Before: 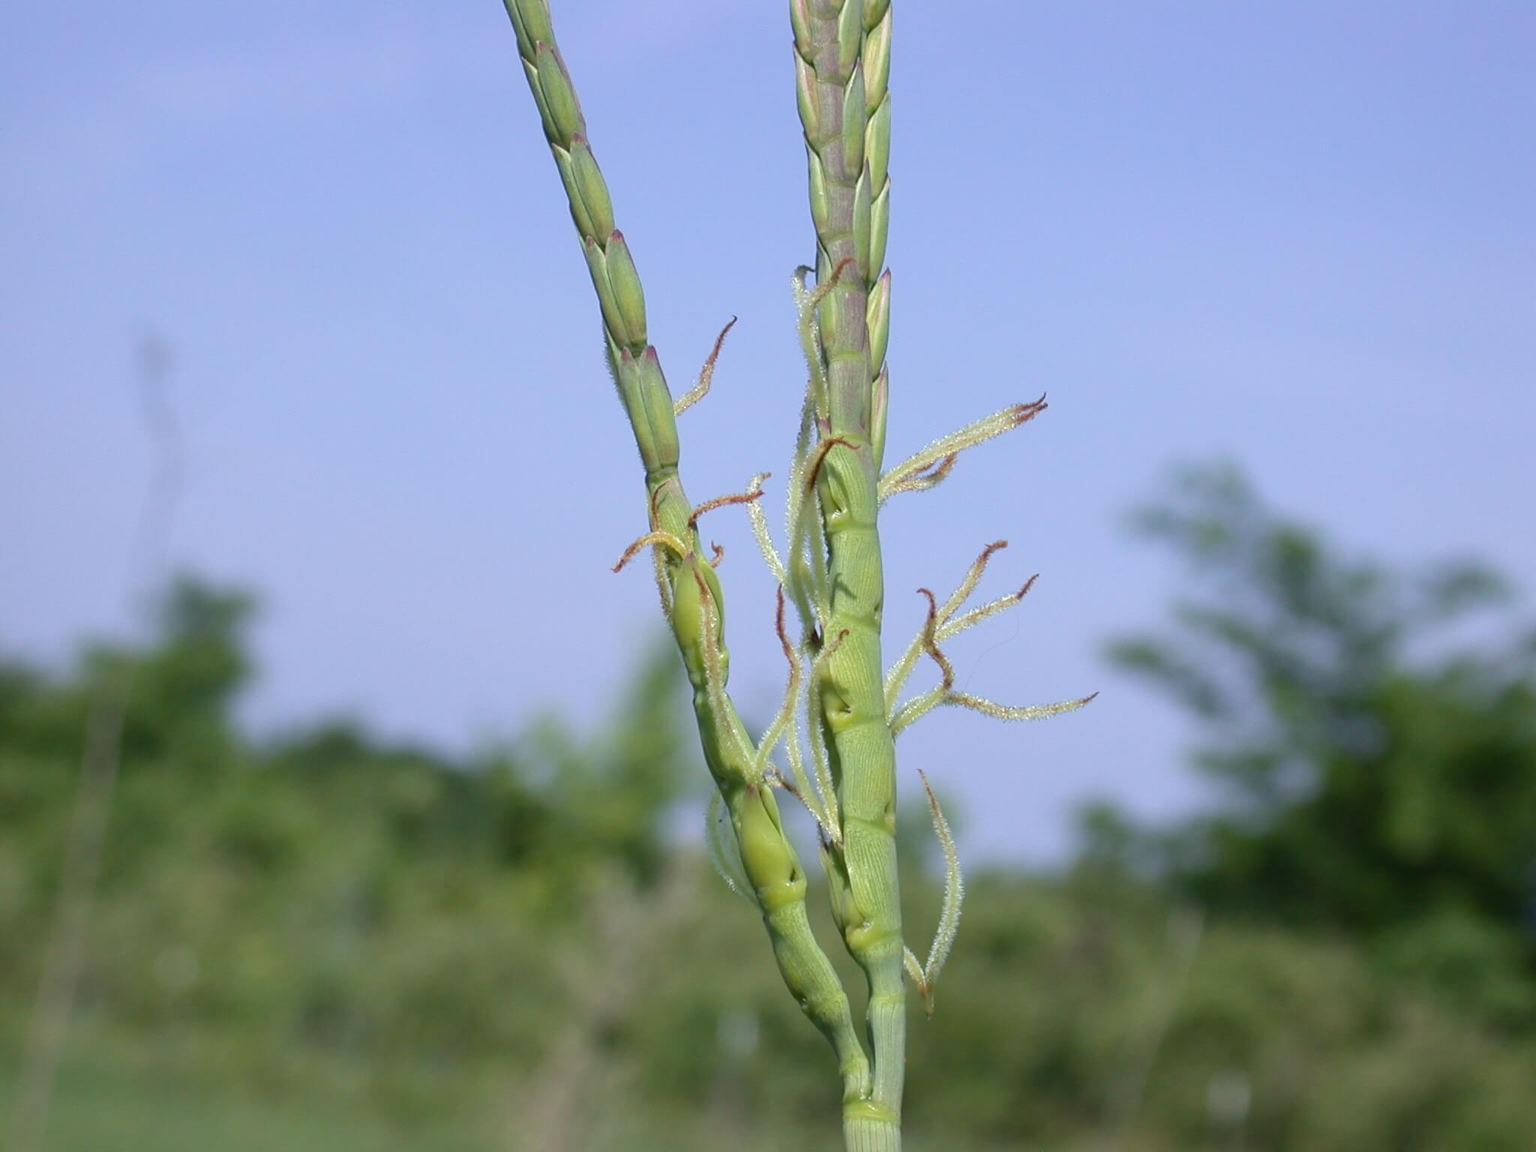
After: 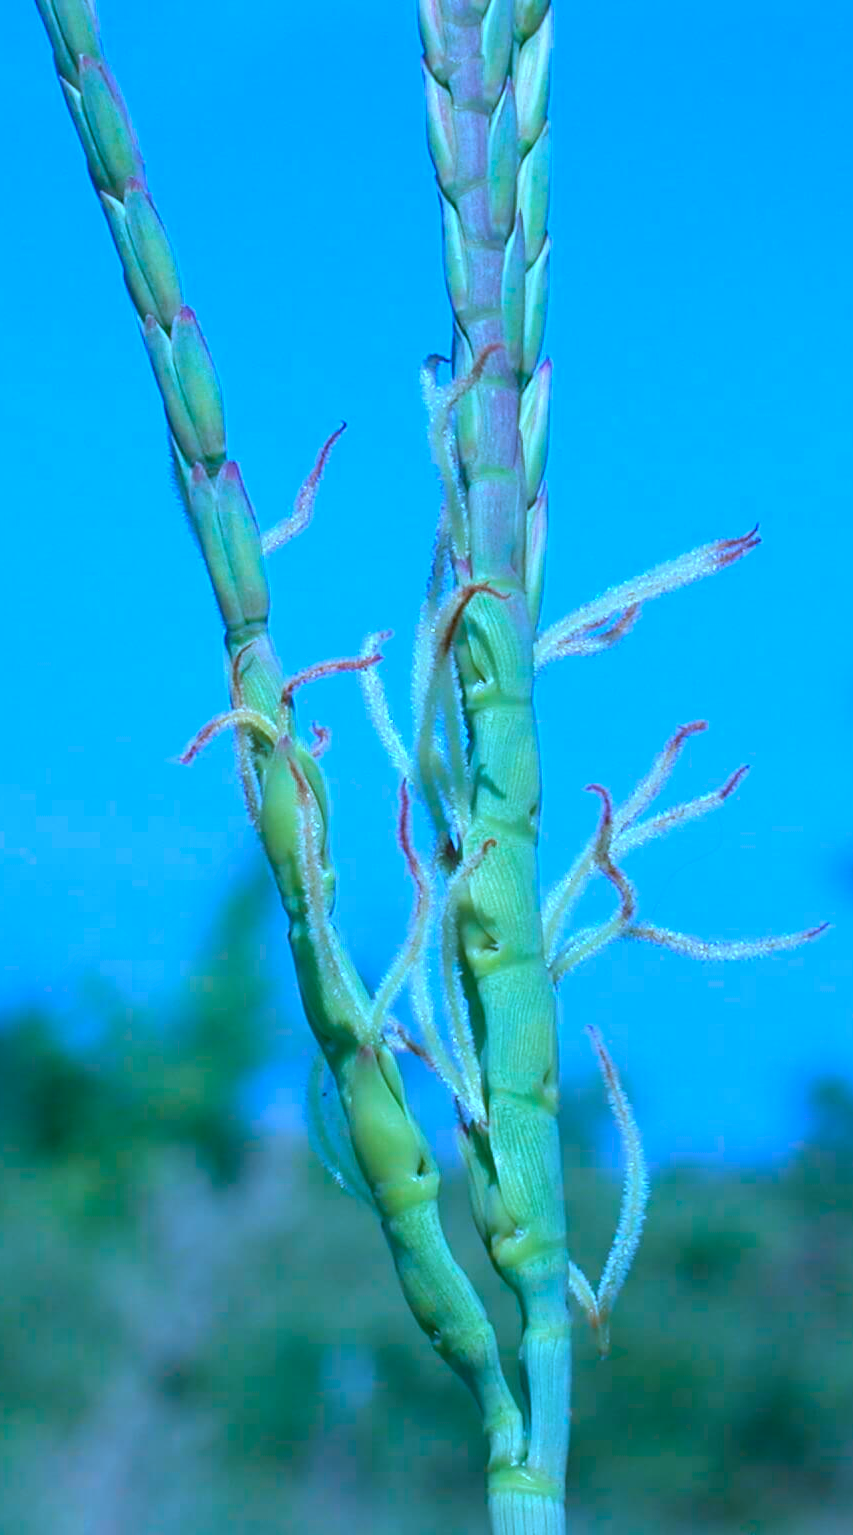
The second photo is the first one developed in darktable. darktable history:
crop: left 31.063%, right 27.26%
color calibration: illuminant as shot in camera, x 0.443, y 0.414, temperature 2894.06 K
color balance rgb: shadows lift › chroma 1.012%, shadows lift › hue 243.18°, perceptual saturation grading › global saturation 25.519%, perceptual brilliance grading › highlights 11.446%, contrast -10.443%
